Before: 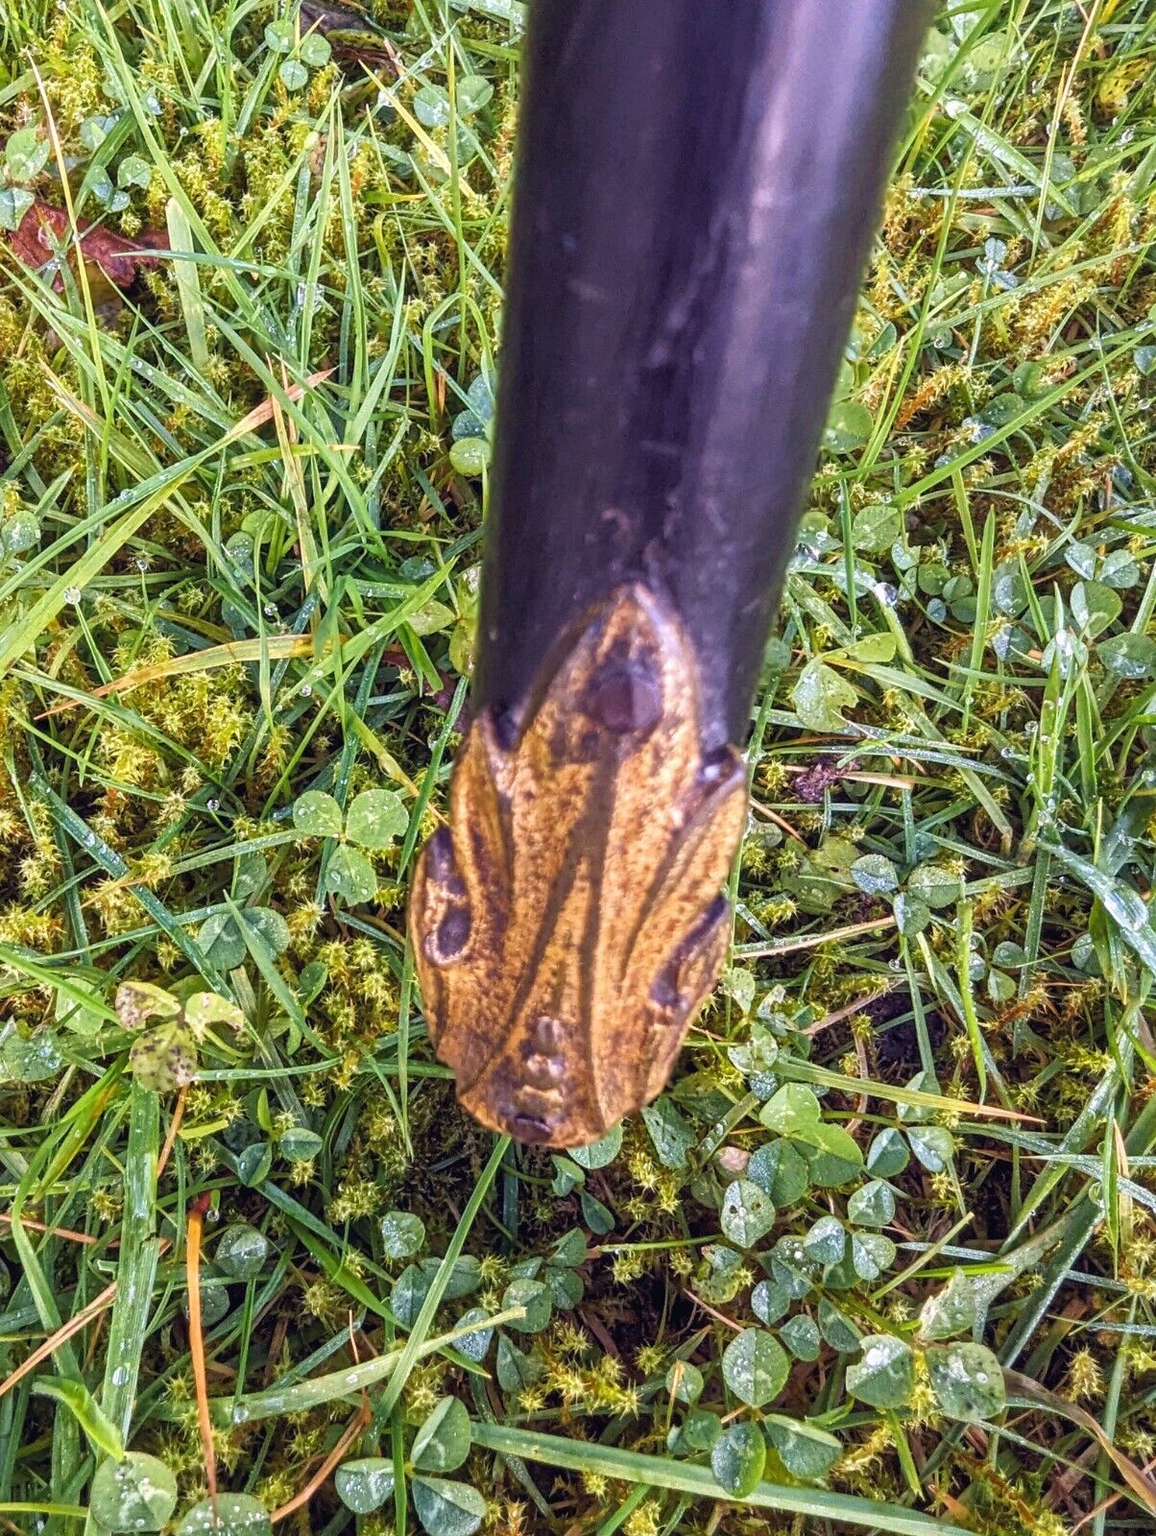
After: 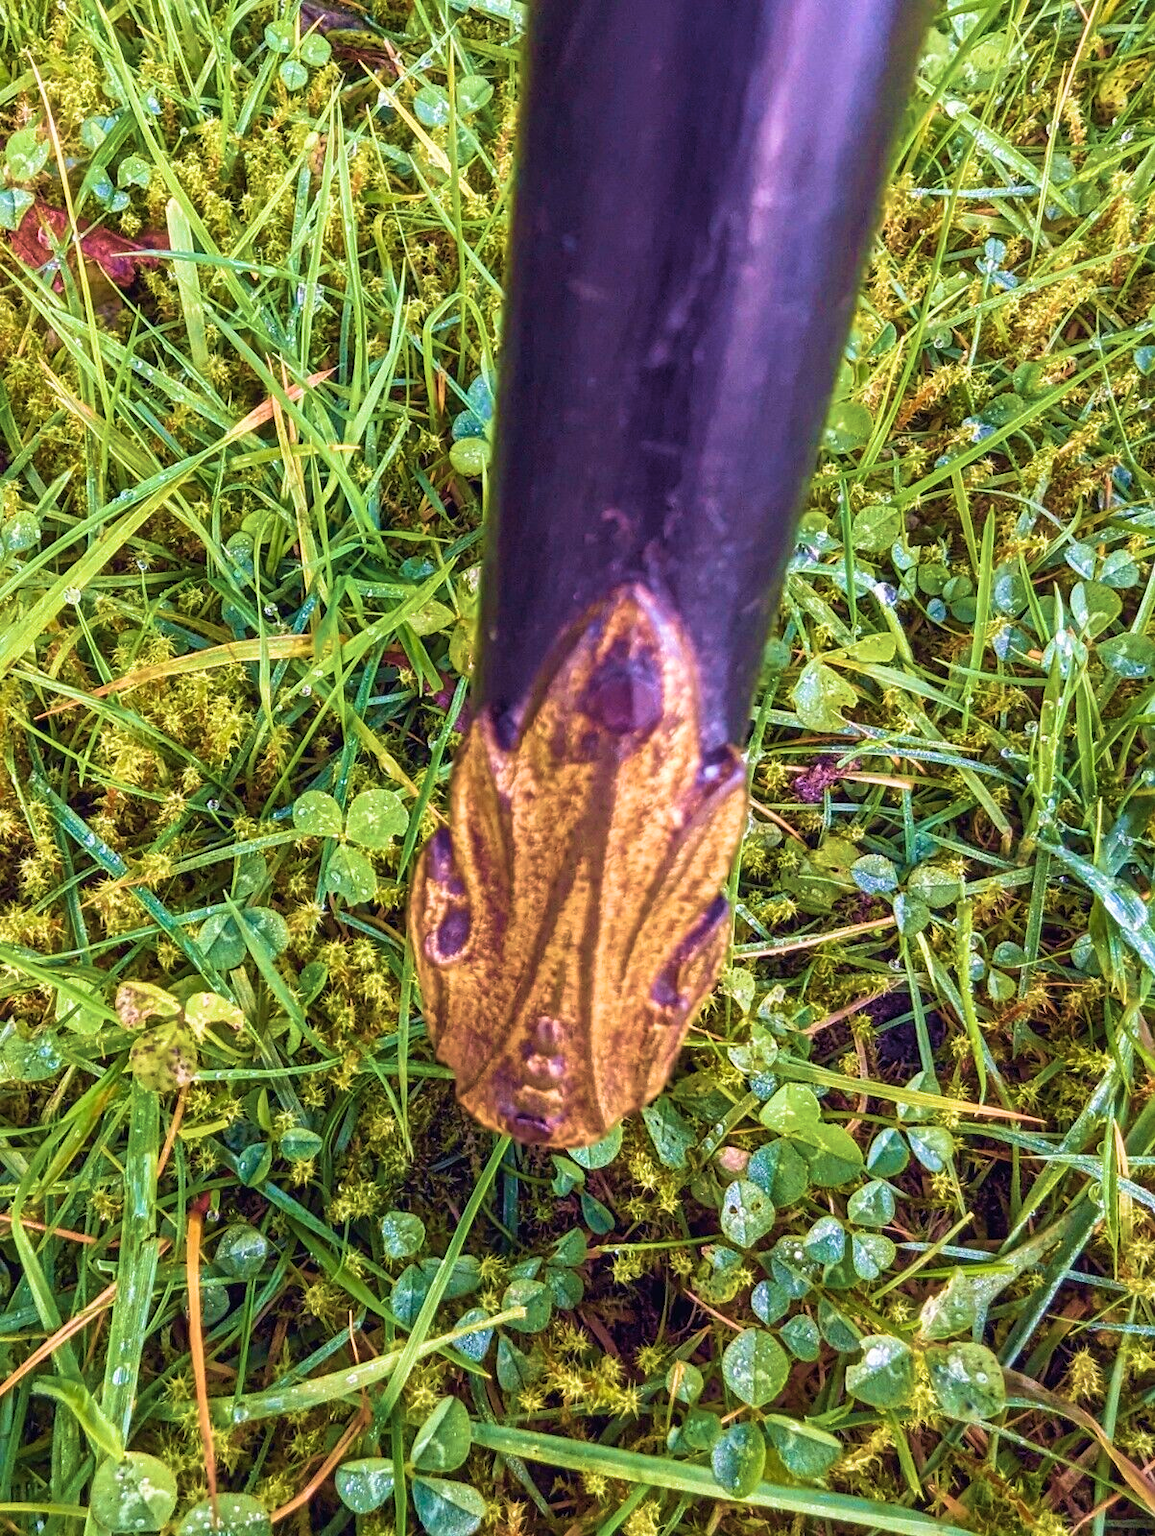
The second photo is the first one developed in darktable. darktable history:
velvia: strength 75%
